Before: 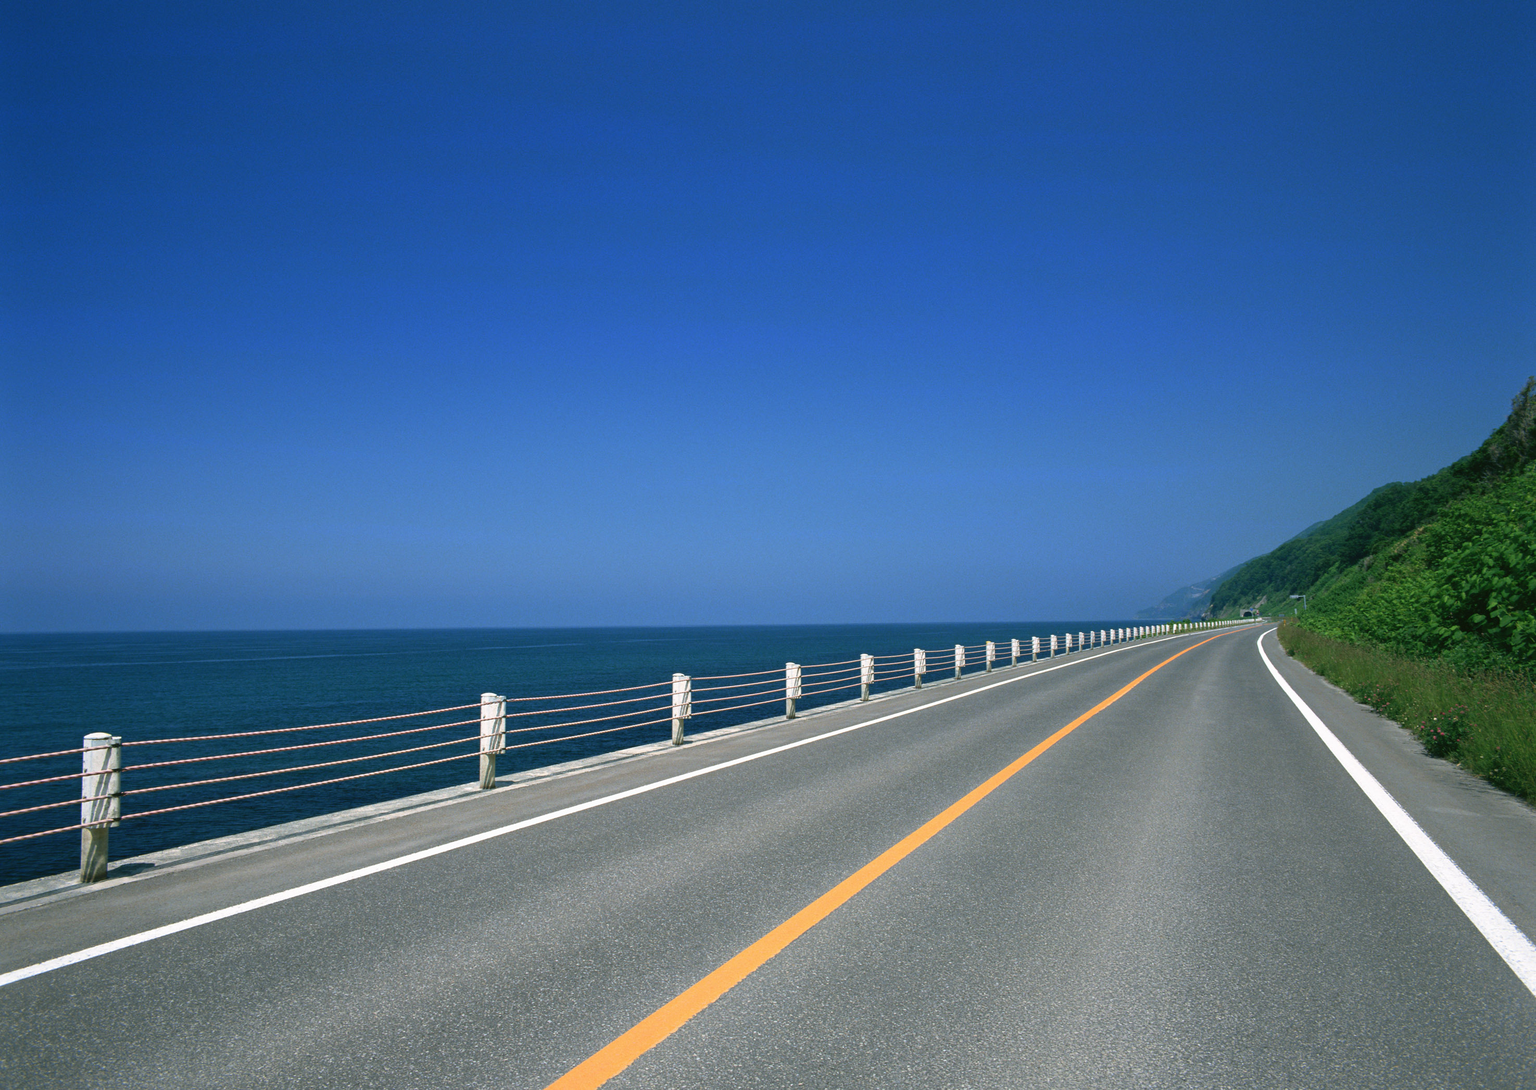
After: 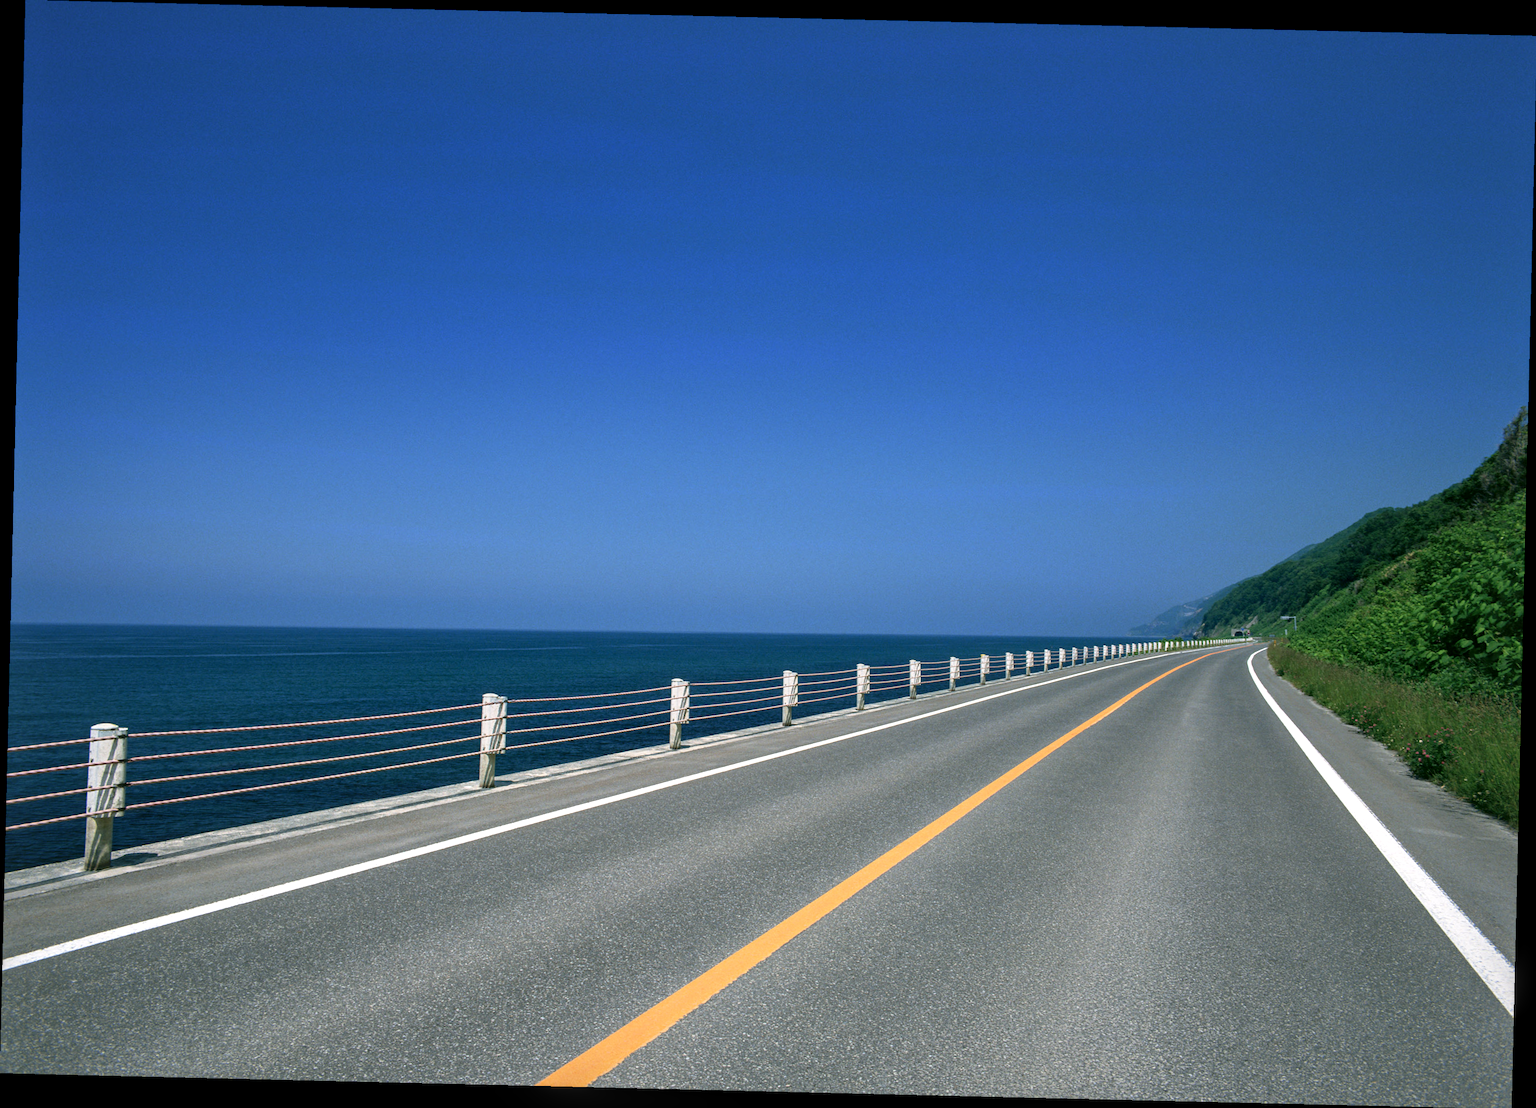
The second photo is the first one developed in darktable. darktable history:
crop and rotate: angle -1.36°
local contrast: detail 130%
